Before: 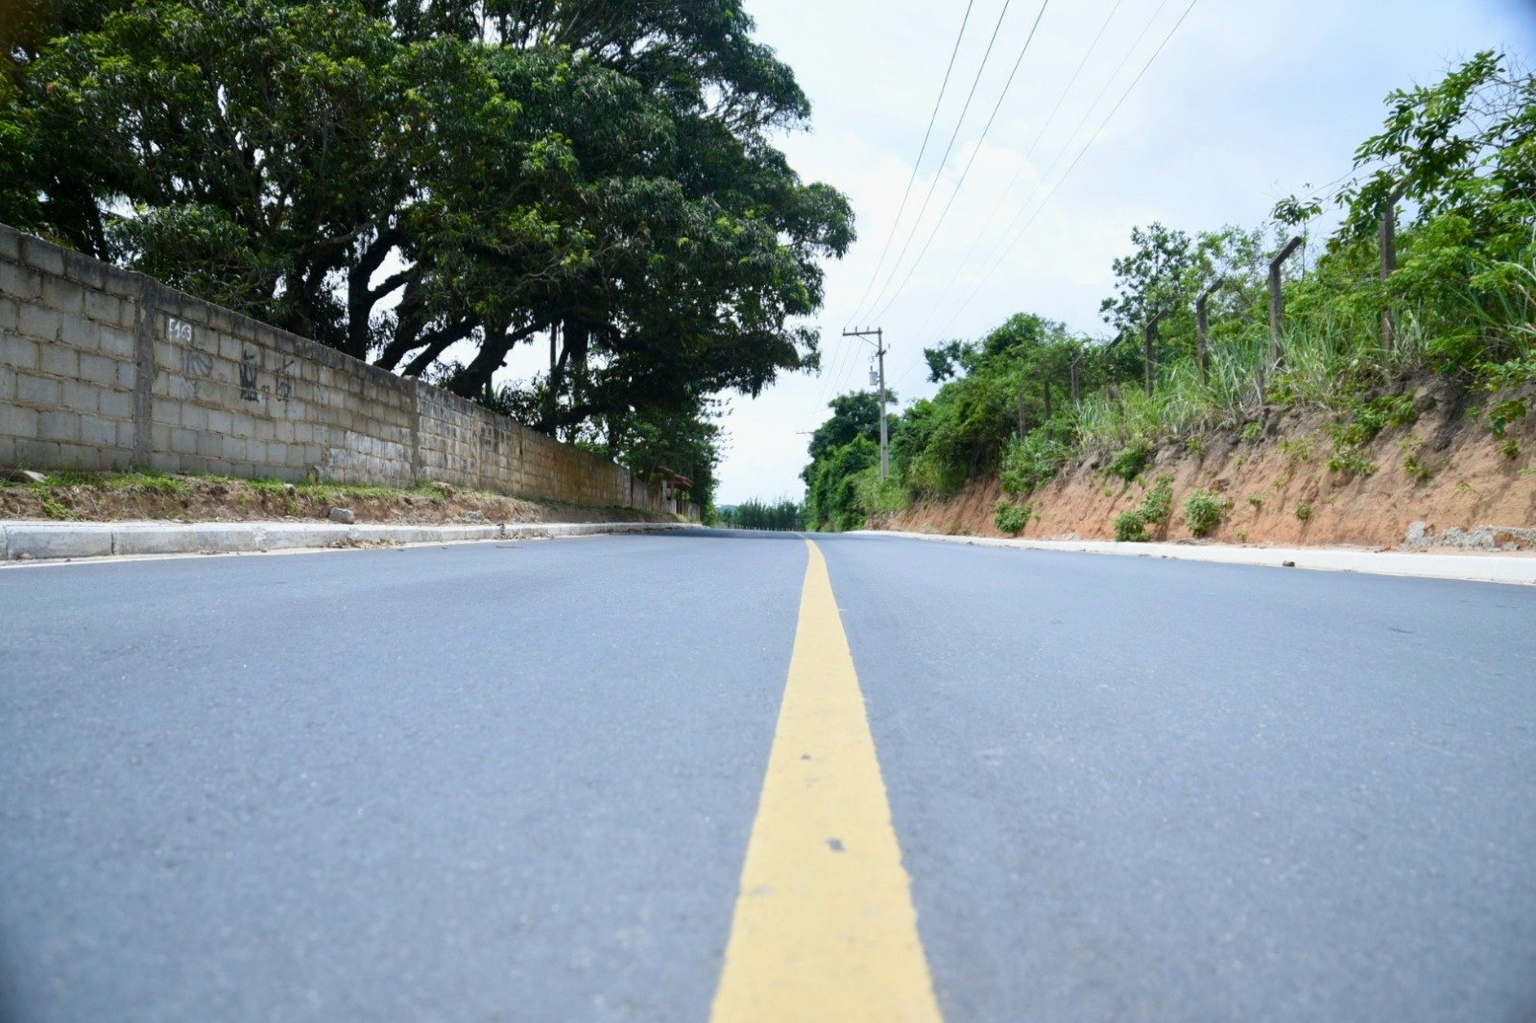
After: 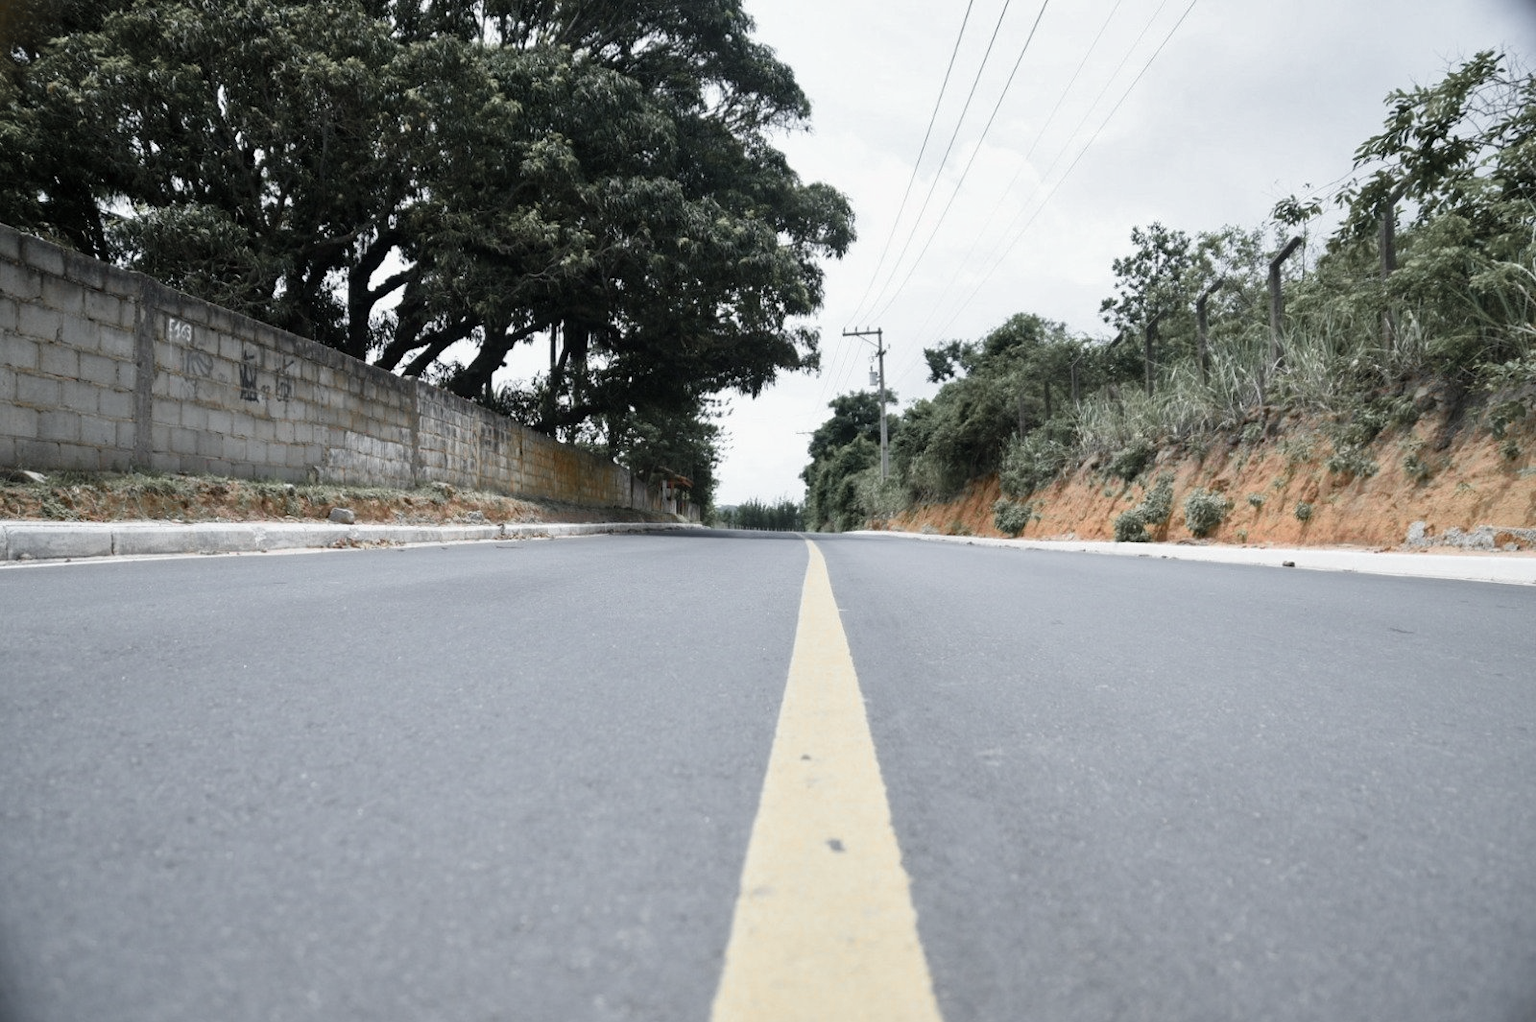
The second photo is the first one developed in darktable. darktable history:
color balance rgb: perceptual saturation grading › global saturation 0.515%, perceptual saturation grading › highlights -19.916%, perceptual saturation grading › shadows 19.37%, global vibrance 9.775%
color zones: curves: ch1 [(0, 0.638) (0.193, 0.442) (0.286, 0.15) (0.429, 0.14) (0.571, 0.142) (0.714, 0.154) (0.857, 0.175) (1, 0.638)]
crop: bottom 0.067%
shadows and highlights: radius 336.2, shadows 28.42, soften with gaussian
velvia: on, module defaults
